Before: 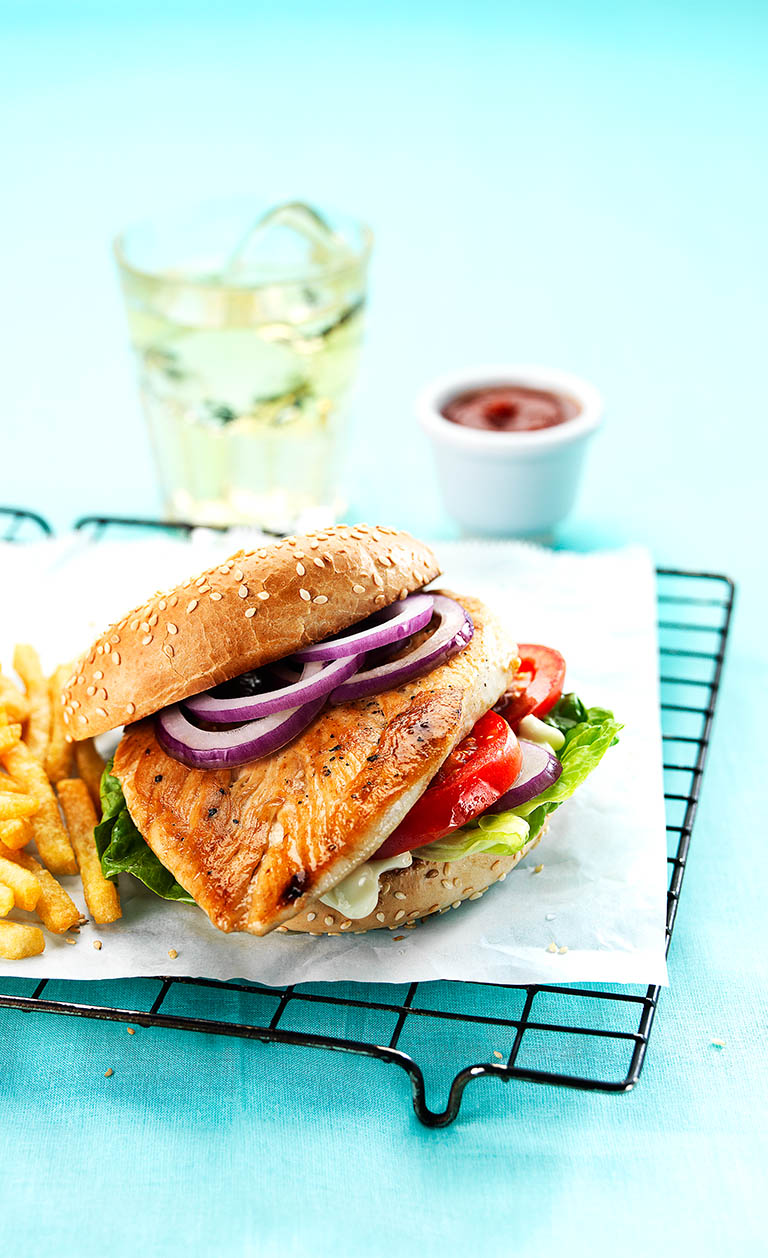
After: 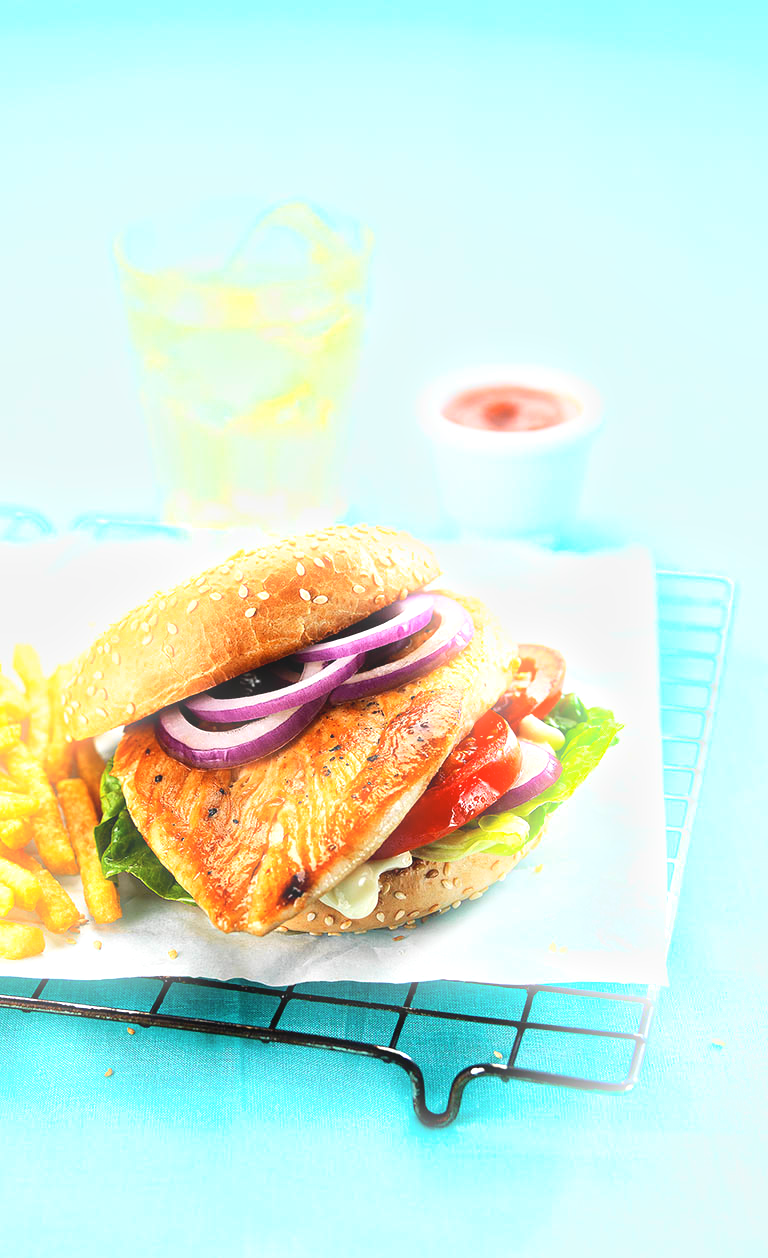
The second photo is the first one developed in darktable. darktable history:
exposure: black level correction 0.001, exposure 0.5 EV, compensate exposure bias true, compensate highlight preservation false
bloom: size 5%, threshold 95%, strength 15%
